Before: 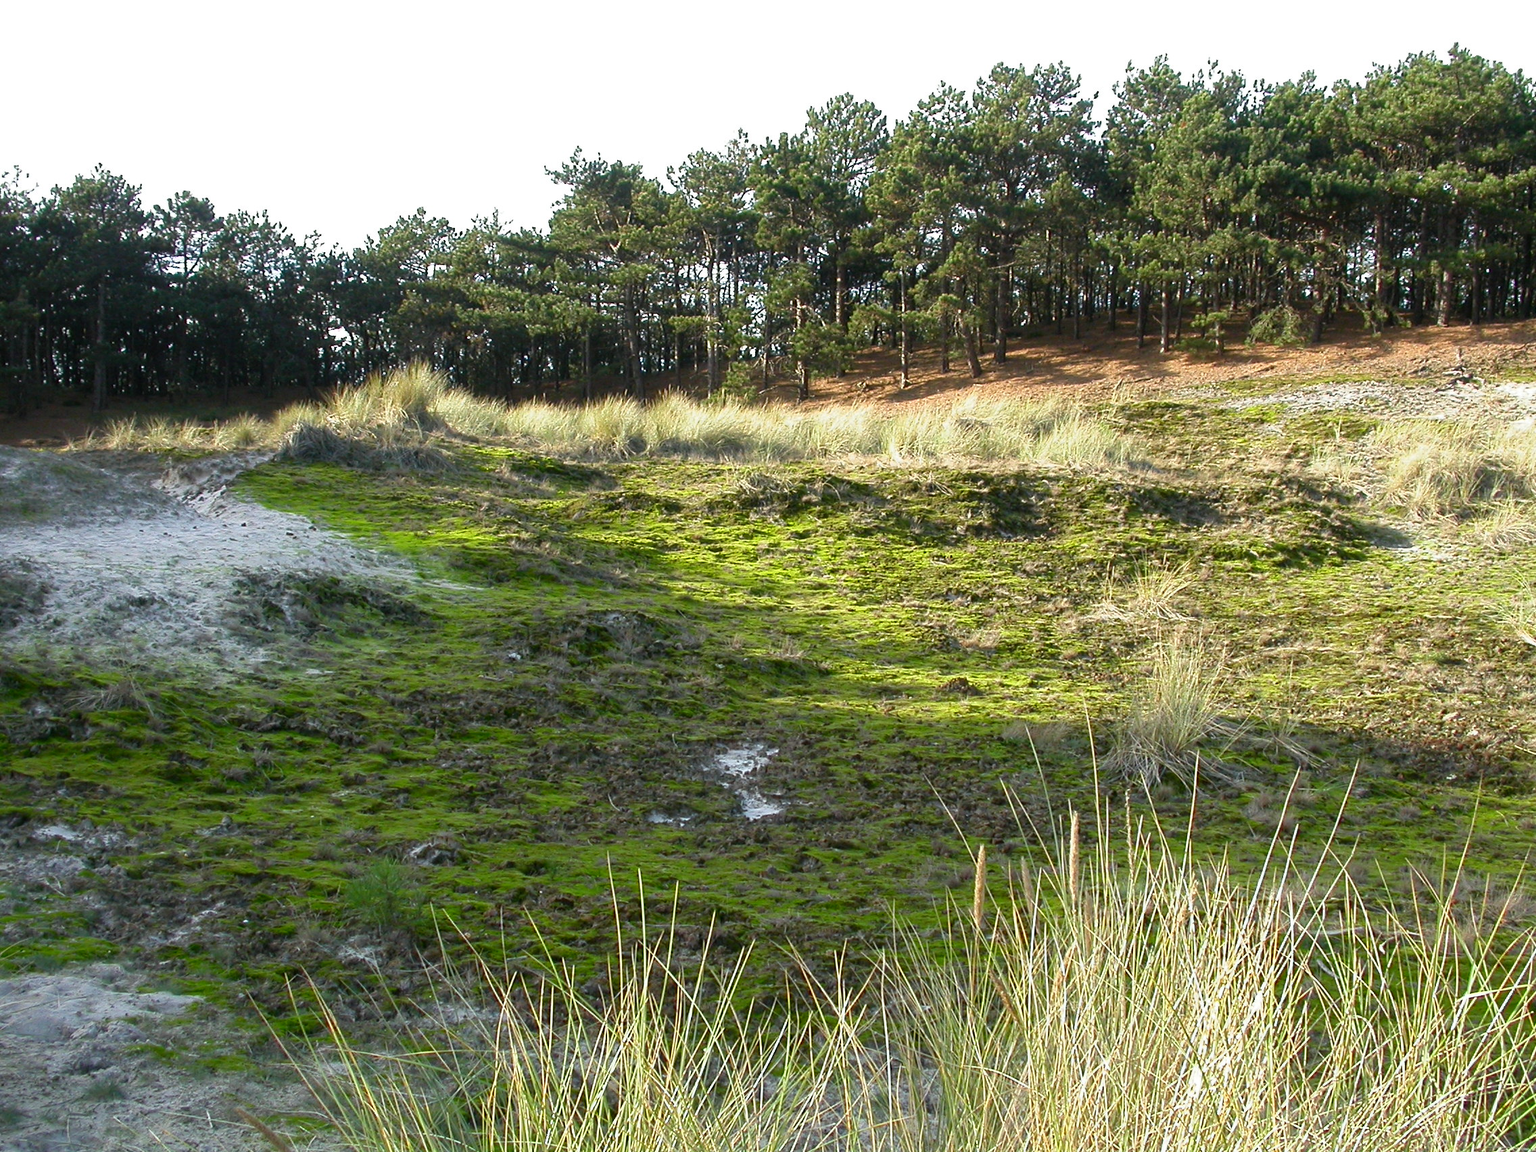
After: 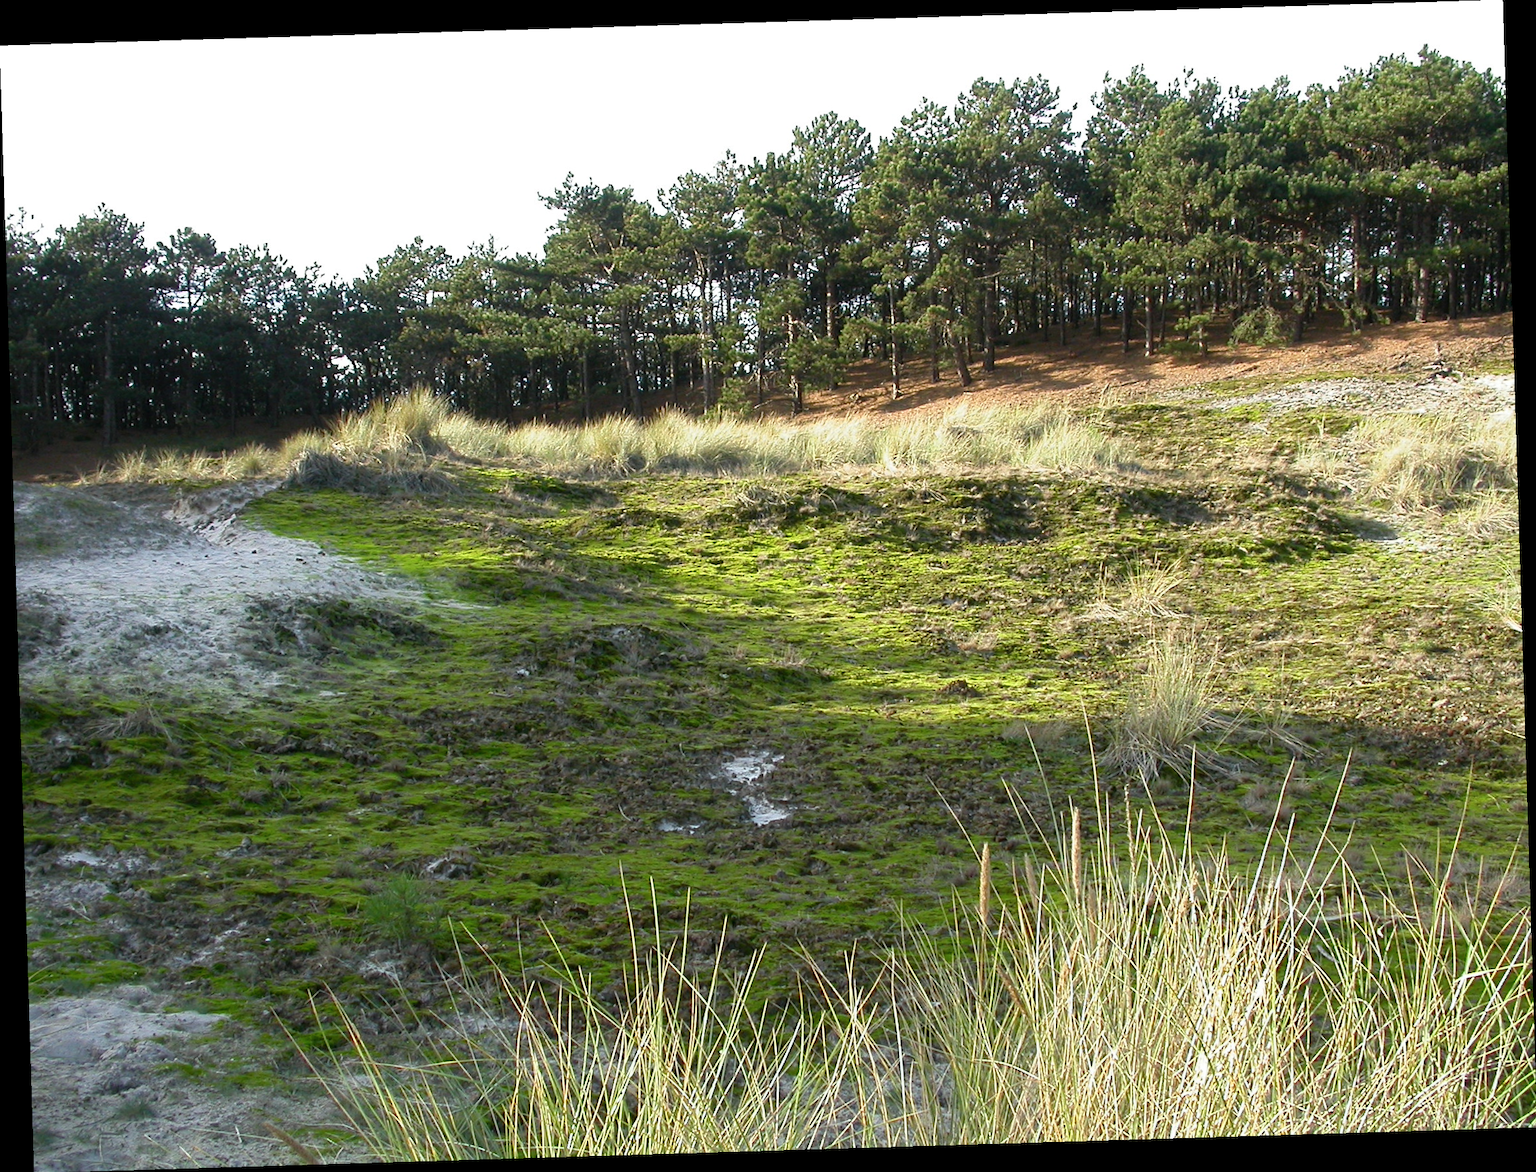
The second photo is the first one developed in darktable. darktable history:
contrast brightness saturation: saturation -0.05
rotate and perspective: rotation -1.75°, automatic cropping off
